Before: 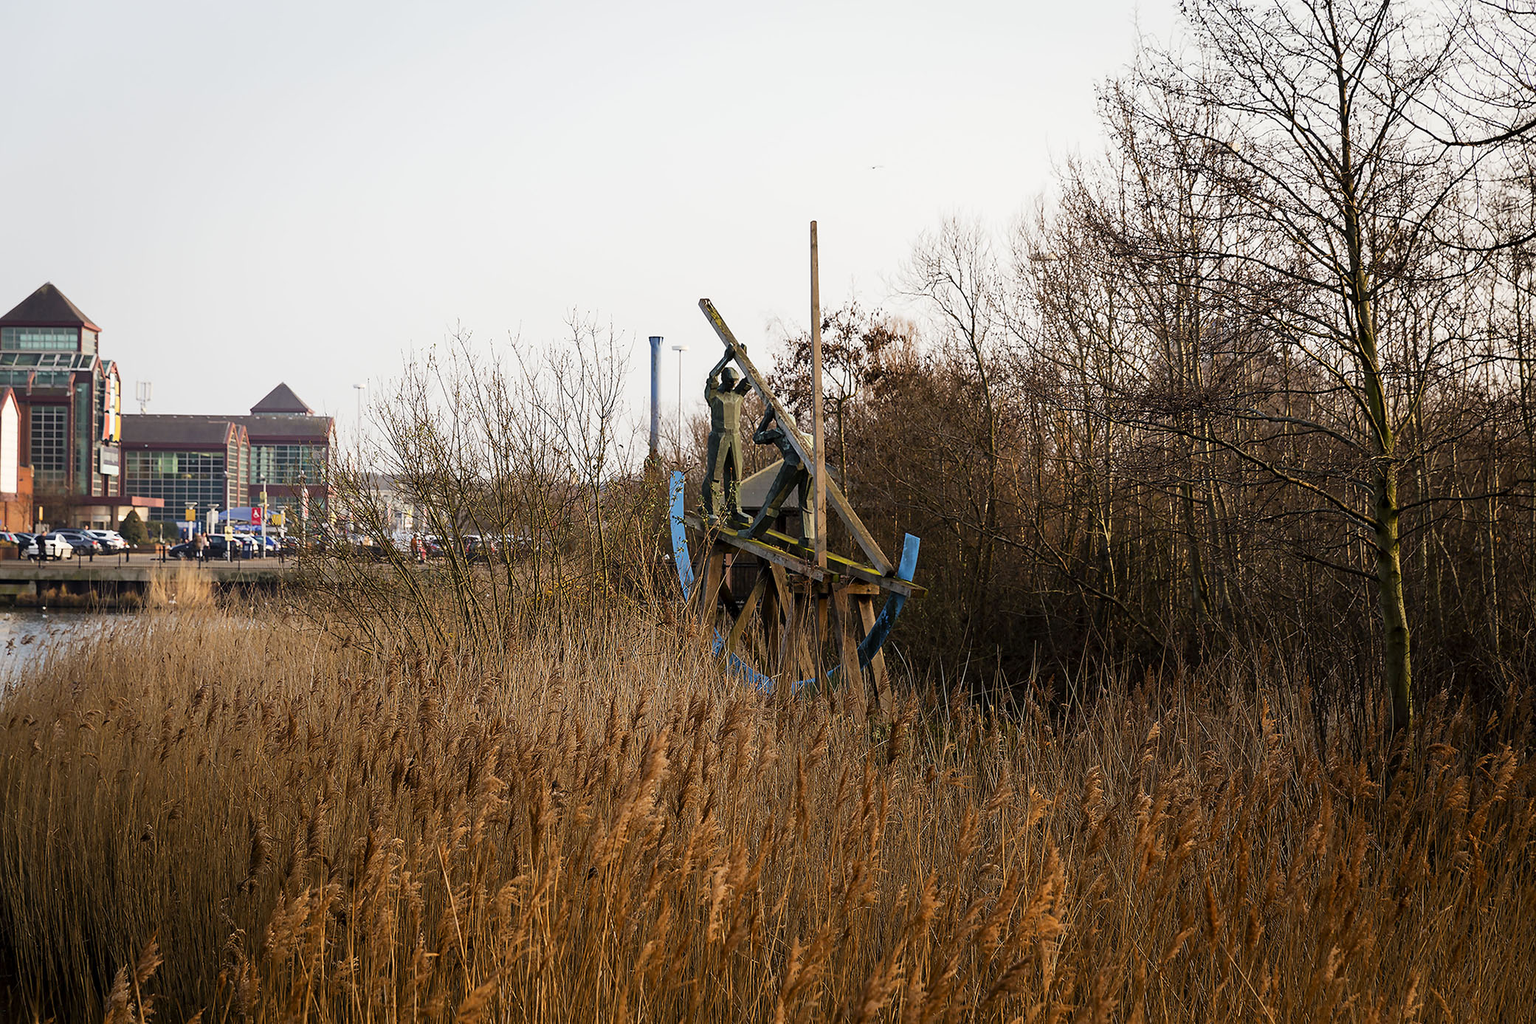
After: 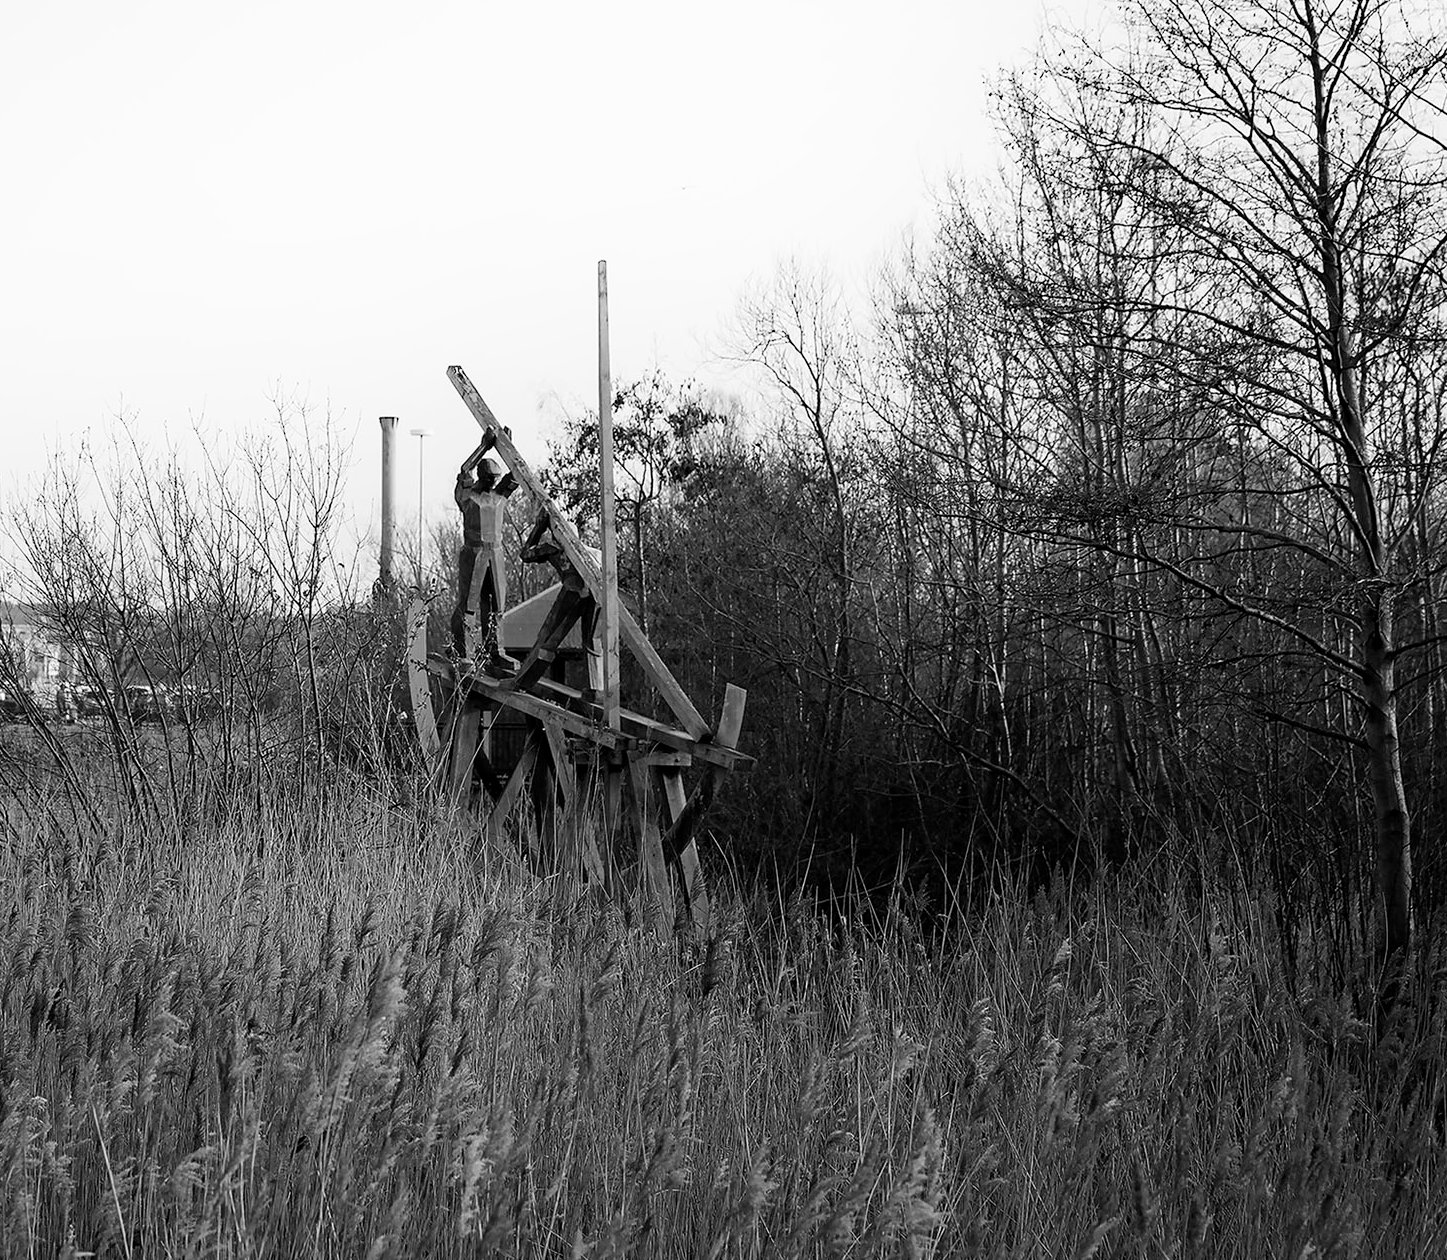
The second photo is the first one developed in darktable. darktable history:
shadows and highlights: shadows -24.28, highlights 49.77, soften with gaussian
monochrome: on, module defaults
color correction: highlights a* 14.46, highlights b* 5.85, shadows a* -5.53, shadows b* -15.24, saturation 0.85
crop and rotate: left 24.034%, top 2.838%, right 6.406%, bottom 6.299%
